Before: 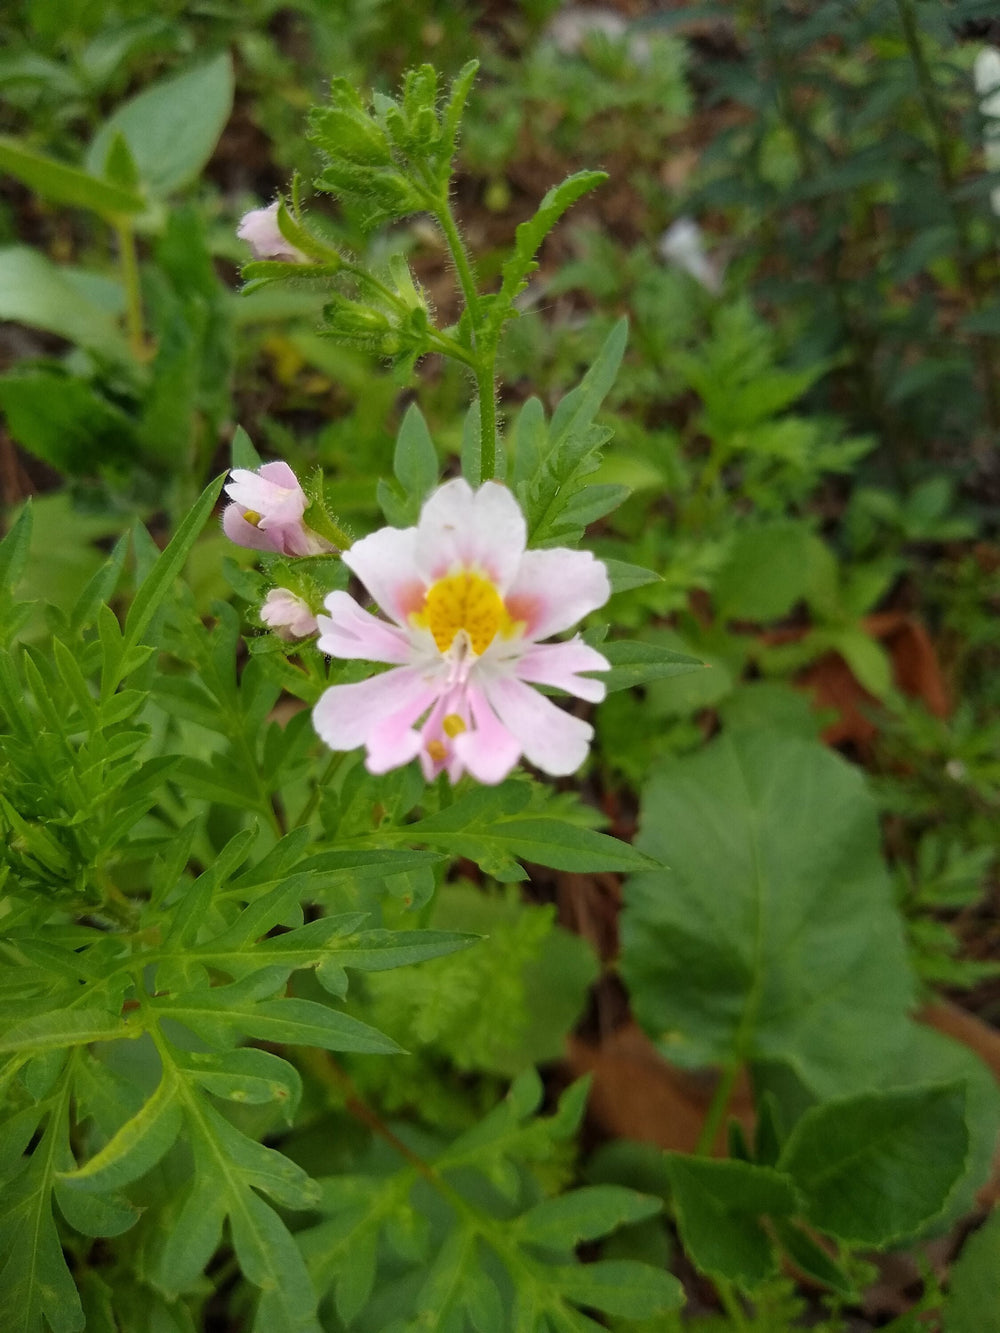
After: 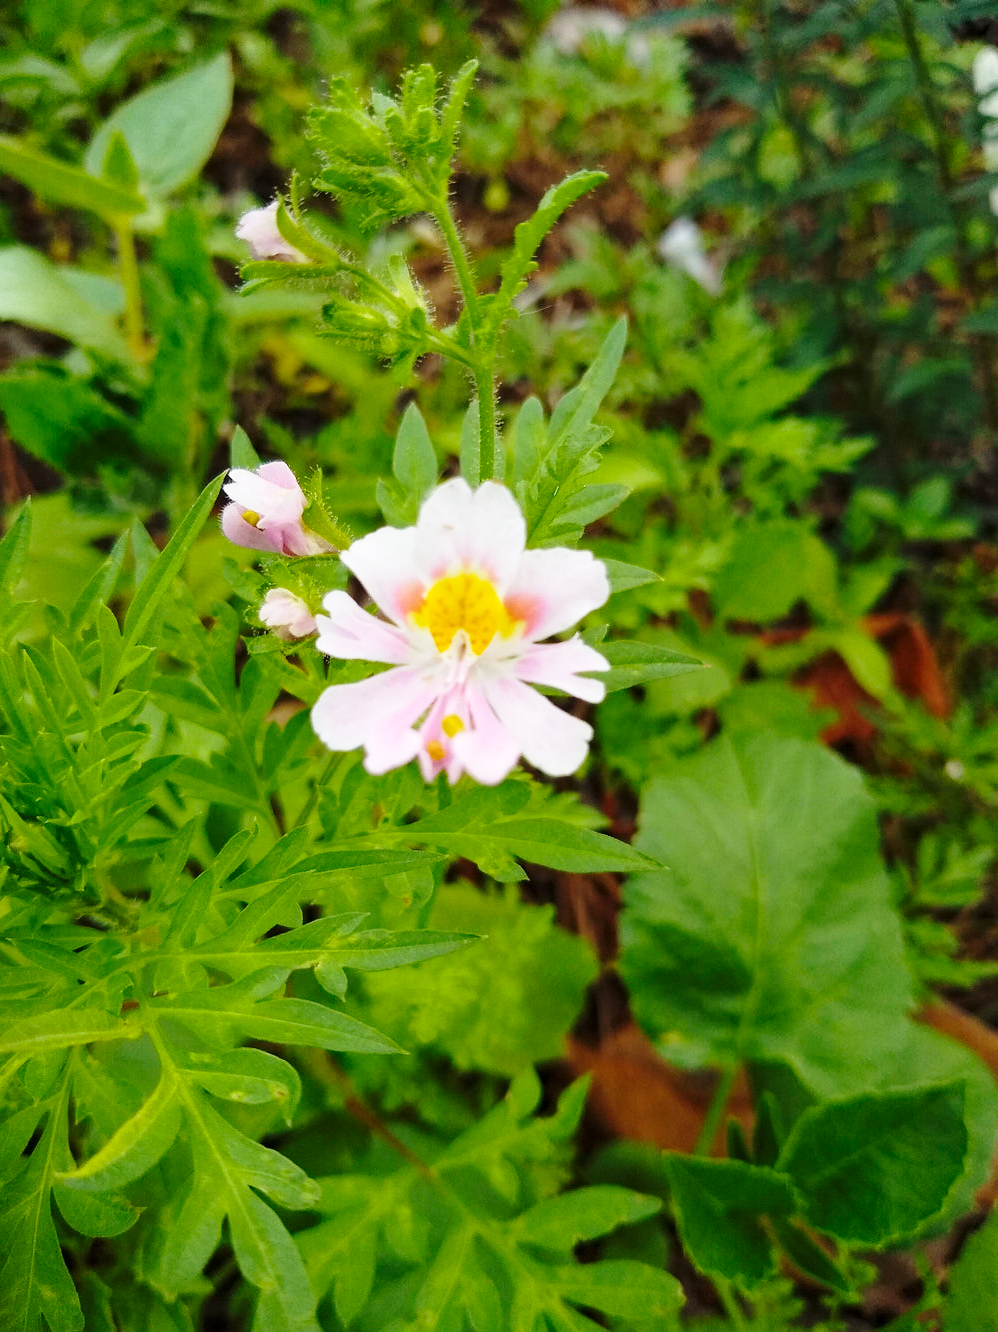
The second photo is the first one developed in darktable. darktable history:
base curve: curves: ch0 [(0, 0) (0.028, 0.03) (0.121, 0.232) (0.46, 0.748) (0.859, 0.968) (1, 1)], exposure shift 0.01, preserve colors none
crop: left 0.133%
haze removal: adaptive false
exposure: compensate highlight preservation false
